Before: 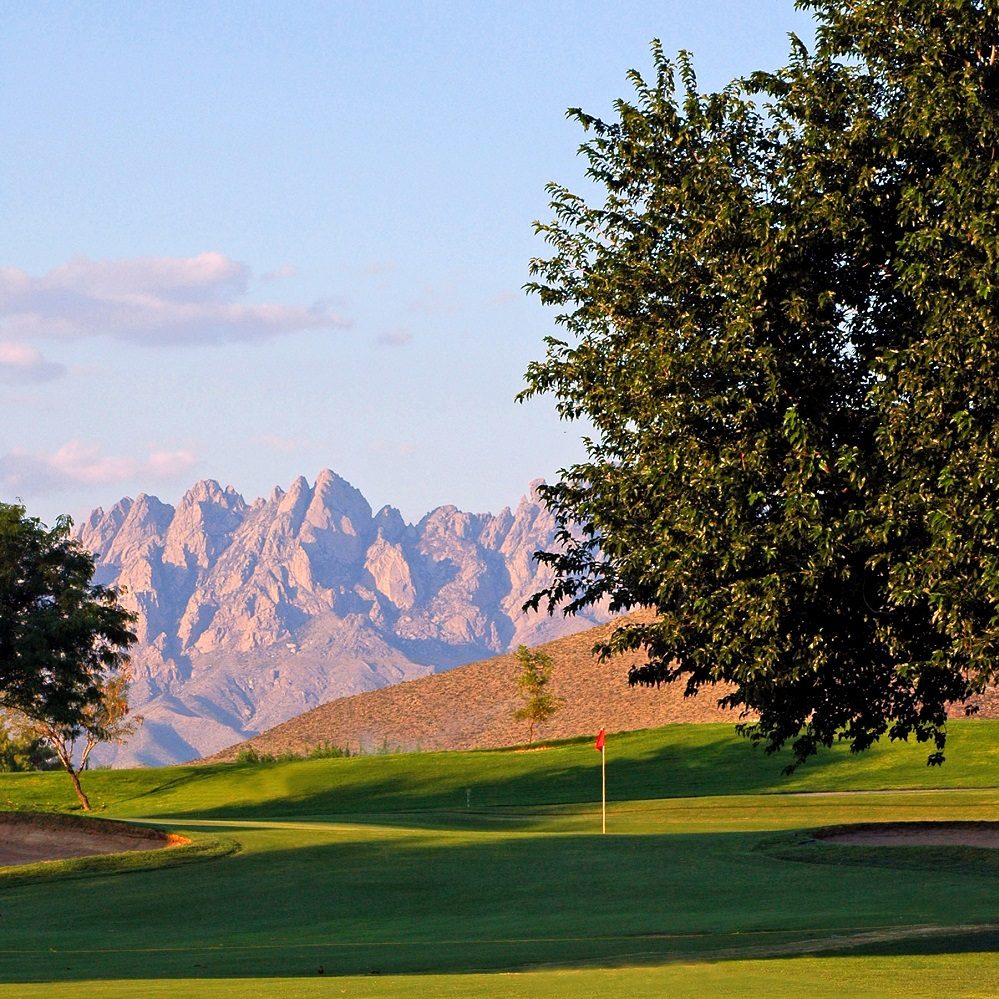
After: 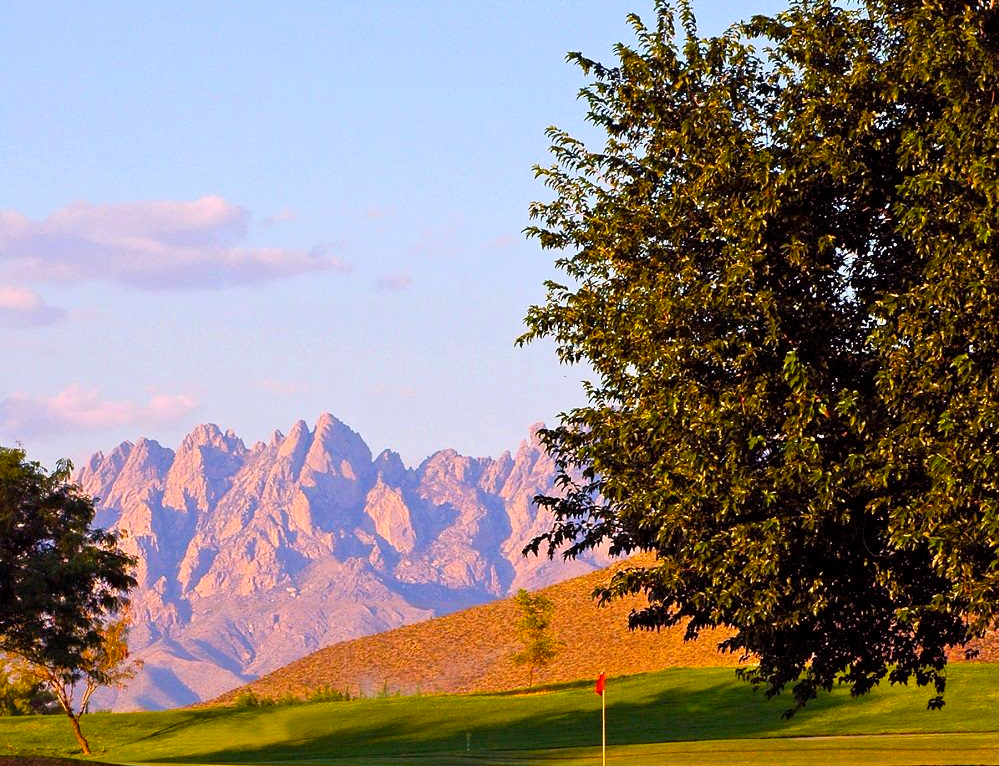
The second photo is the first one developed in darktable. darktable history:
color balance rgb: linear chroma grading › global chroma 15%, perceptual saturation grading › global saturation 30%
rgb levels: mode RGB, independent channels, levels [[0, 0.474, 1], [0, 0.5, 1], [0, 0.5, 1]]
crop: top 5.667%, bottom 17.637%
